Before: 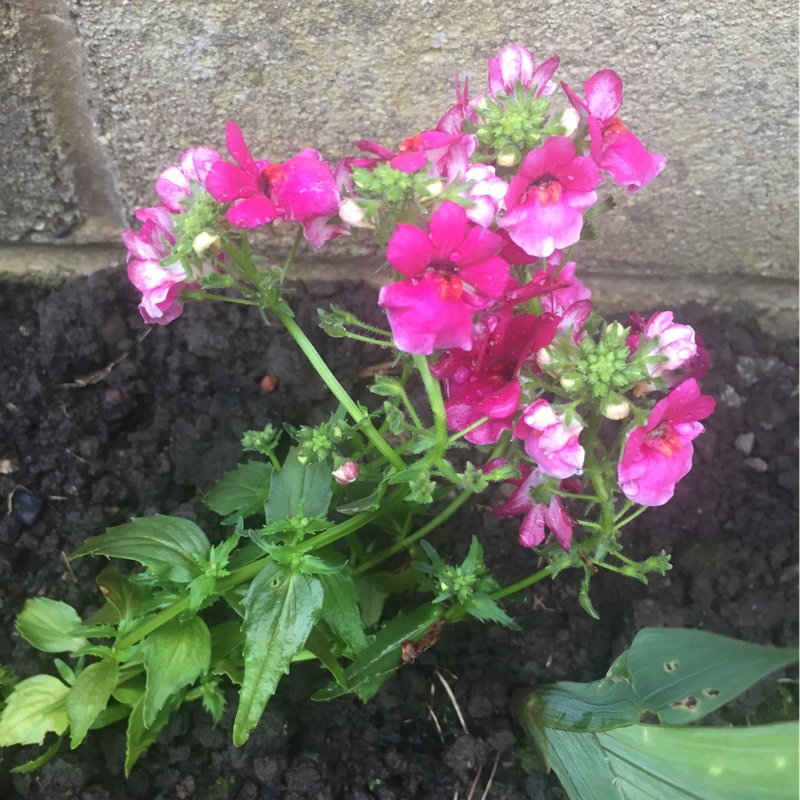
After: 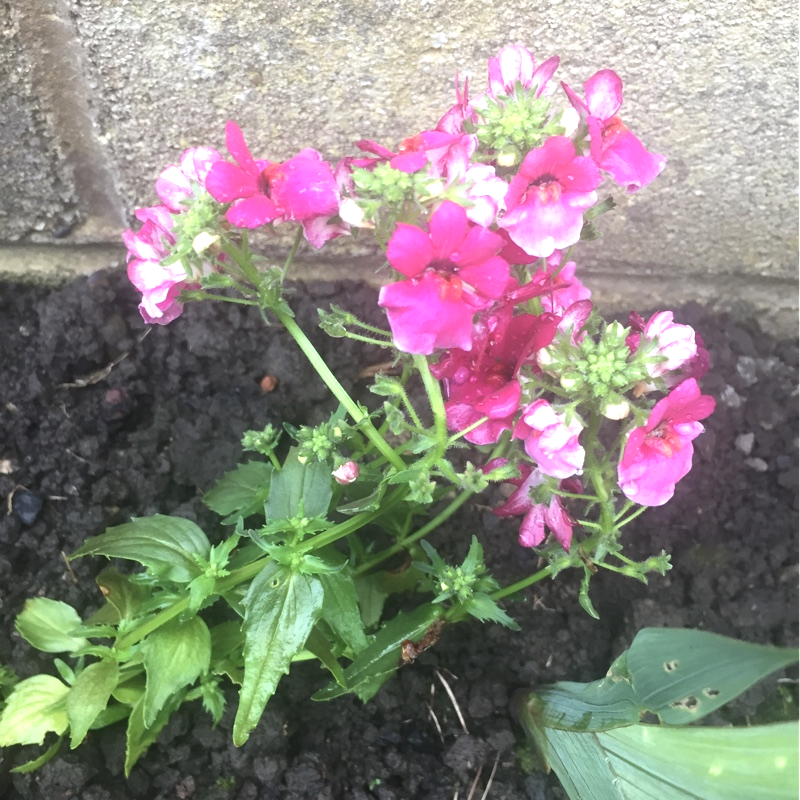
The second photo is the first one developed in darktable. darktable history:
color correction: highlights b* 0.02, saturation 0.833
exposure: exposure 0.661 EV, compensate highlight preservation false
